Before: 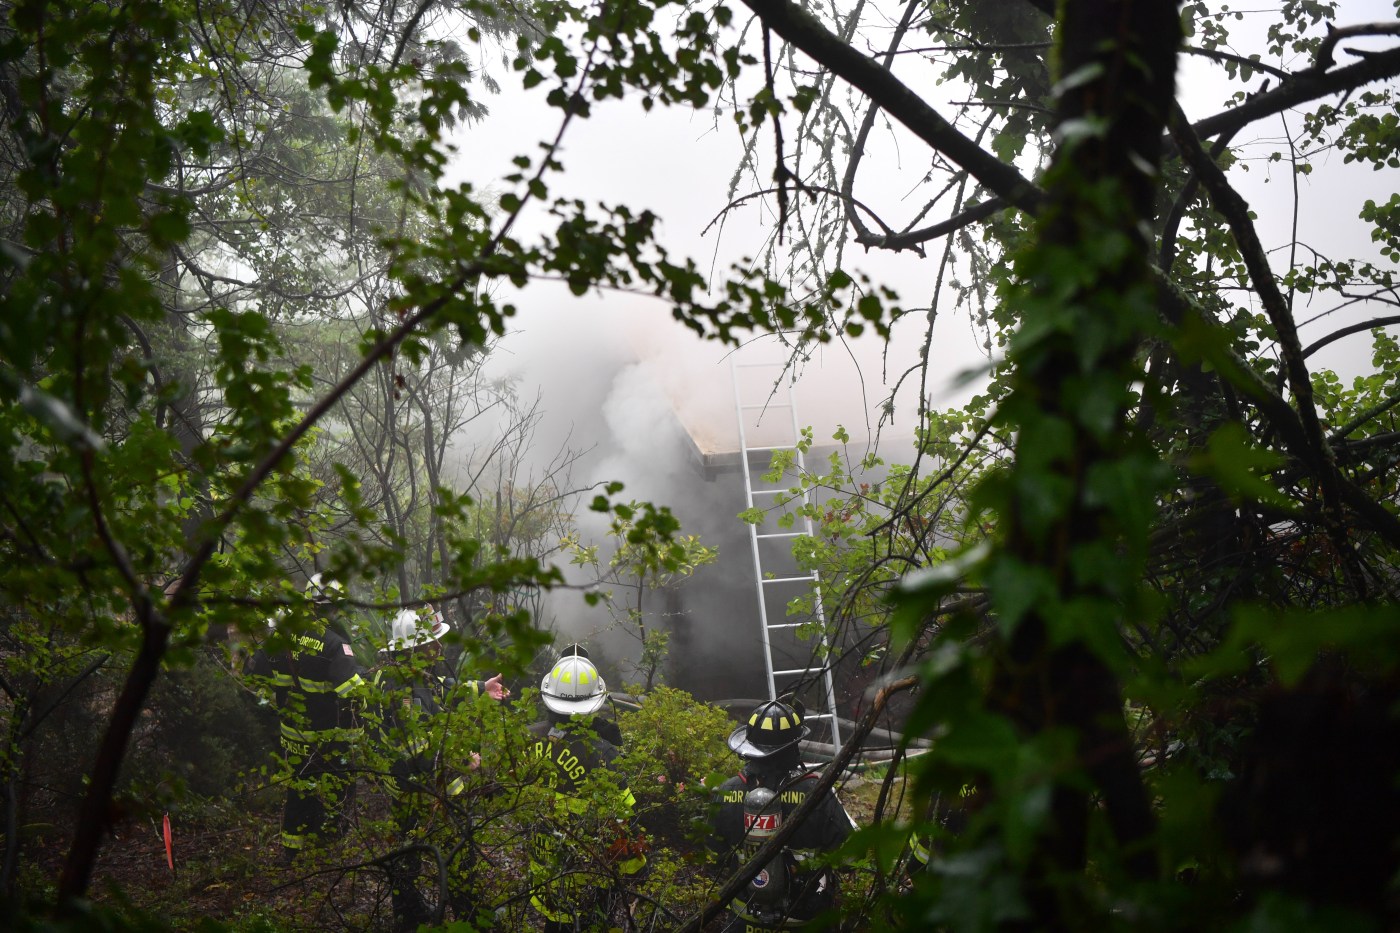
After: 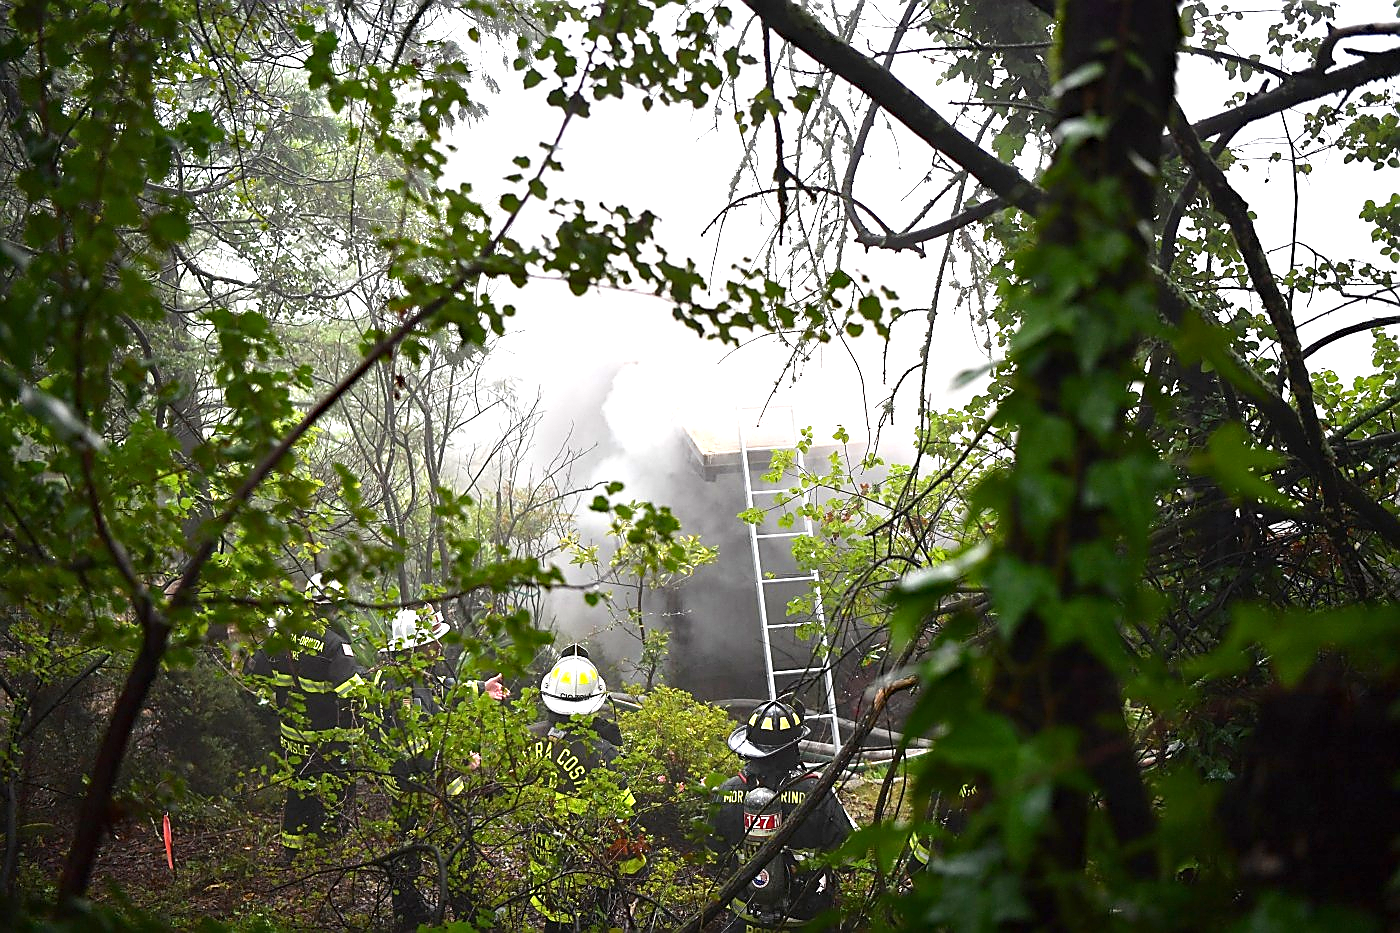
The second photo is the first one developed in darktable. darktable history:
exposure: exposure 1.093 EV, compensate highlight preservation false
sharpen: radius 1.388, amount 1.235, threshold 0.631
haze removal: strength 0.298, distance 0.247, compatibility mode true, adaptive false
